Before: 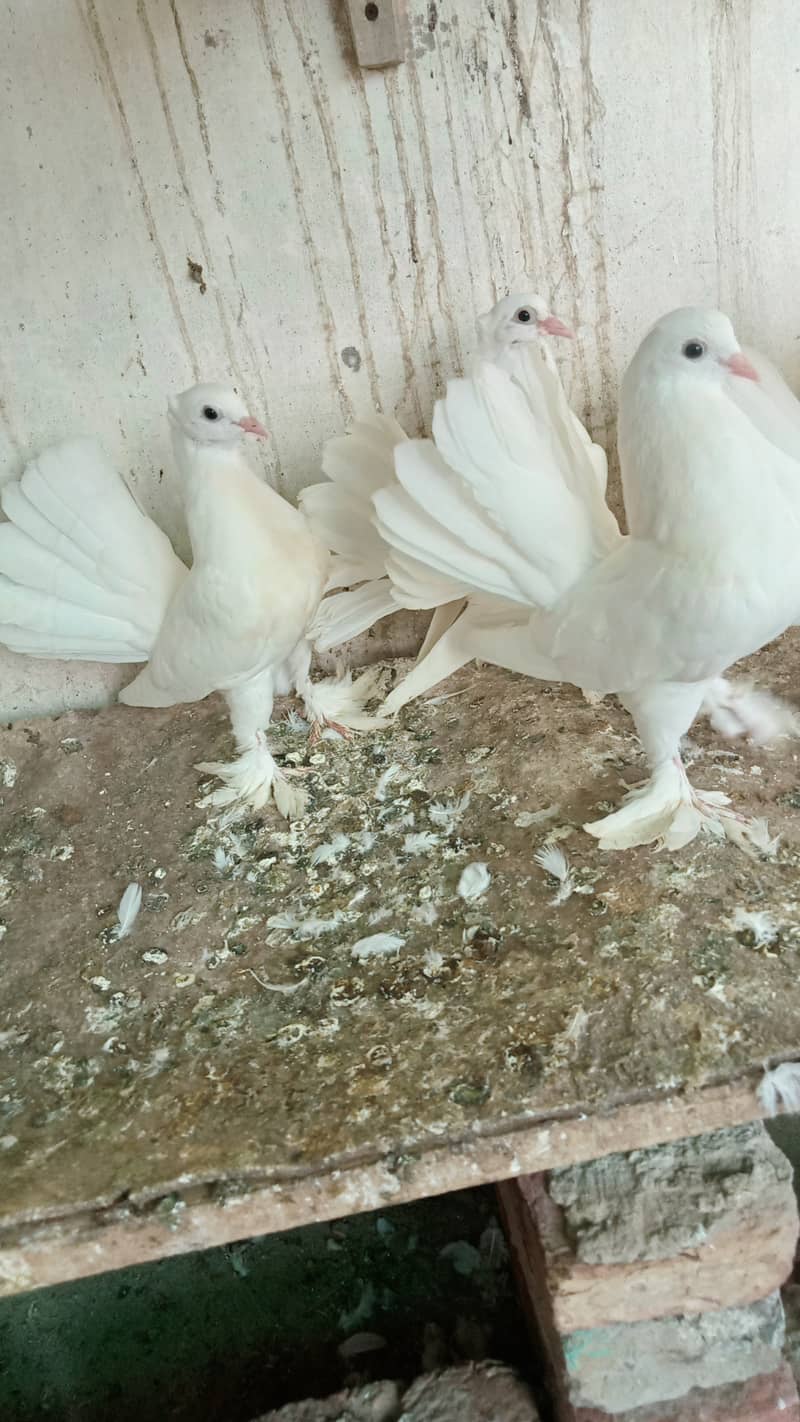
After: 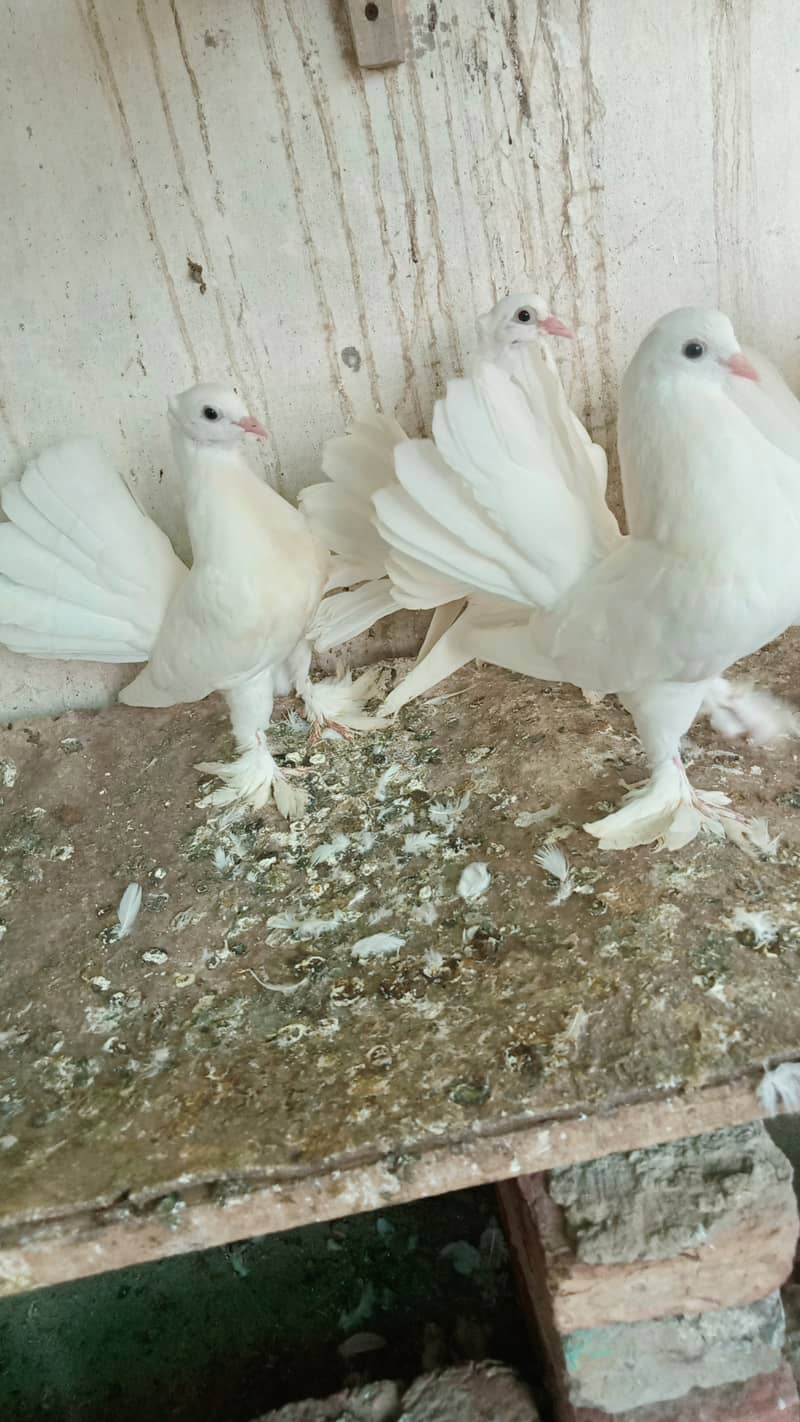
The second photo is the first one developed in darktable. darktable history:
contrast brightness saturation: contrast -0.02, brightness -0.01, saturation 0.03
